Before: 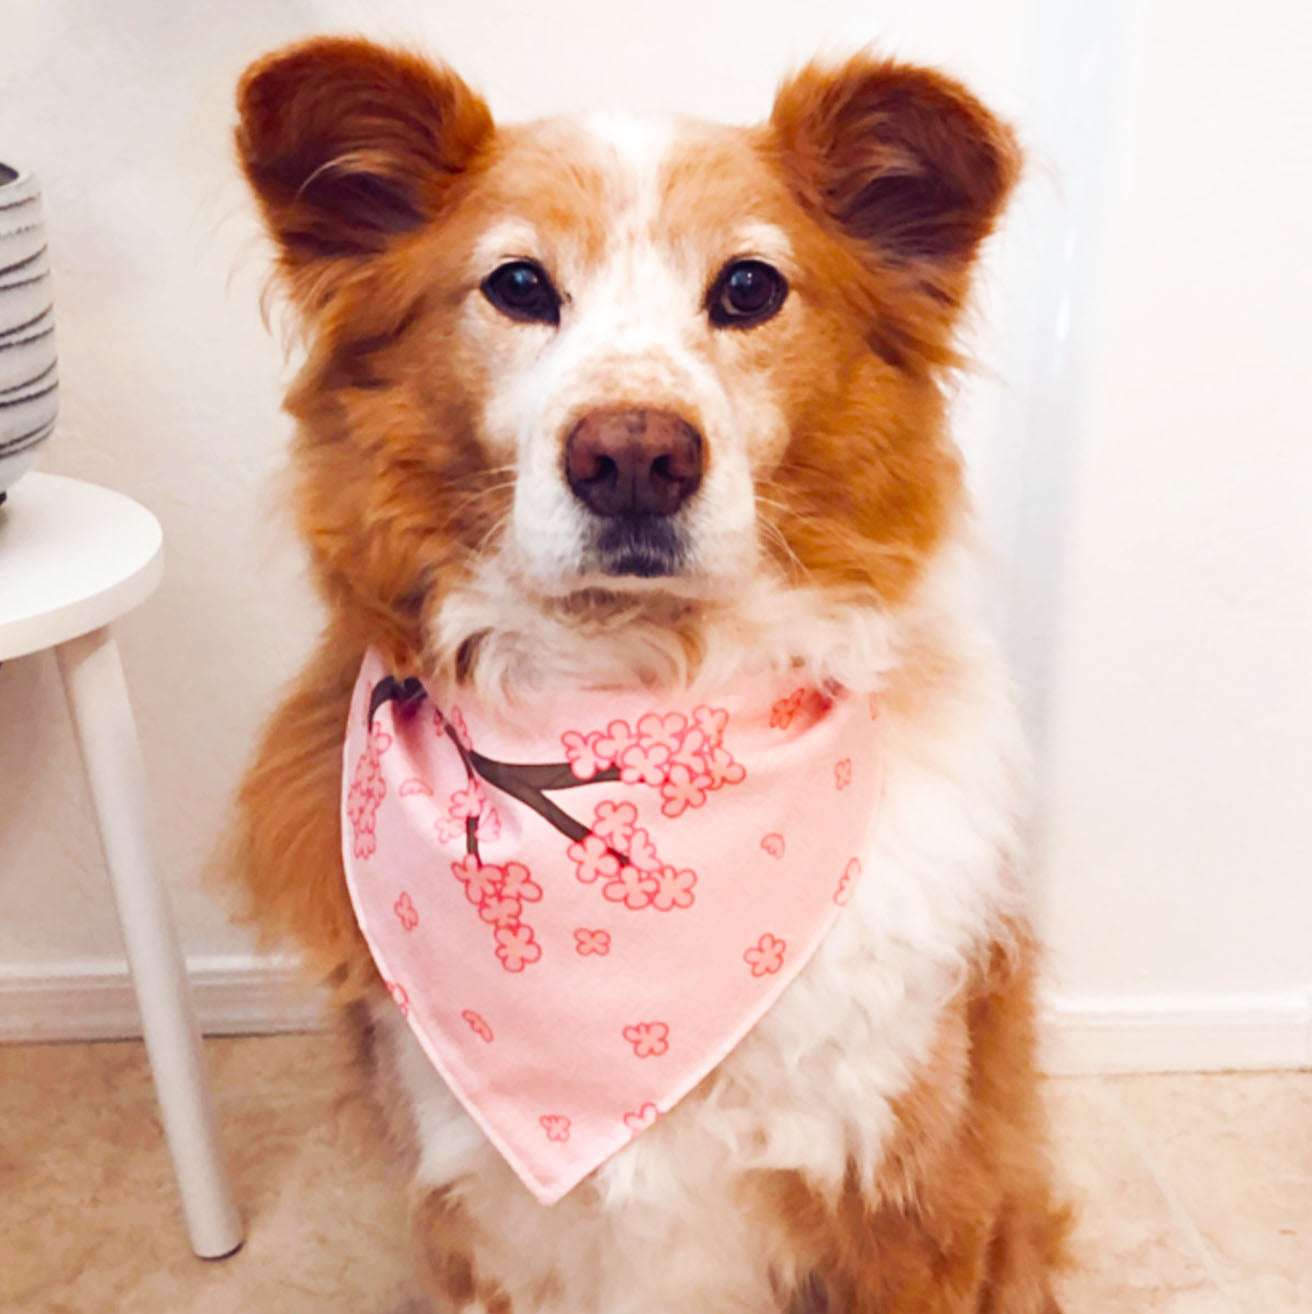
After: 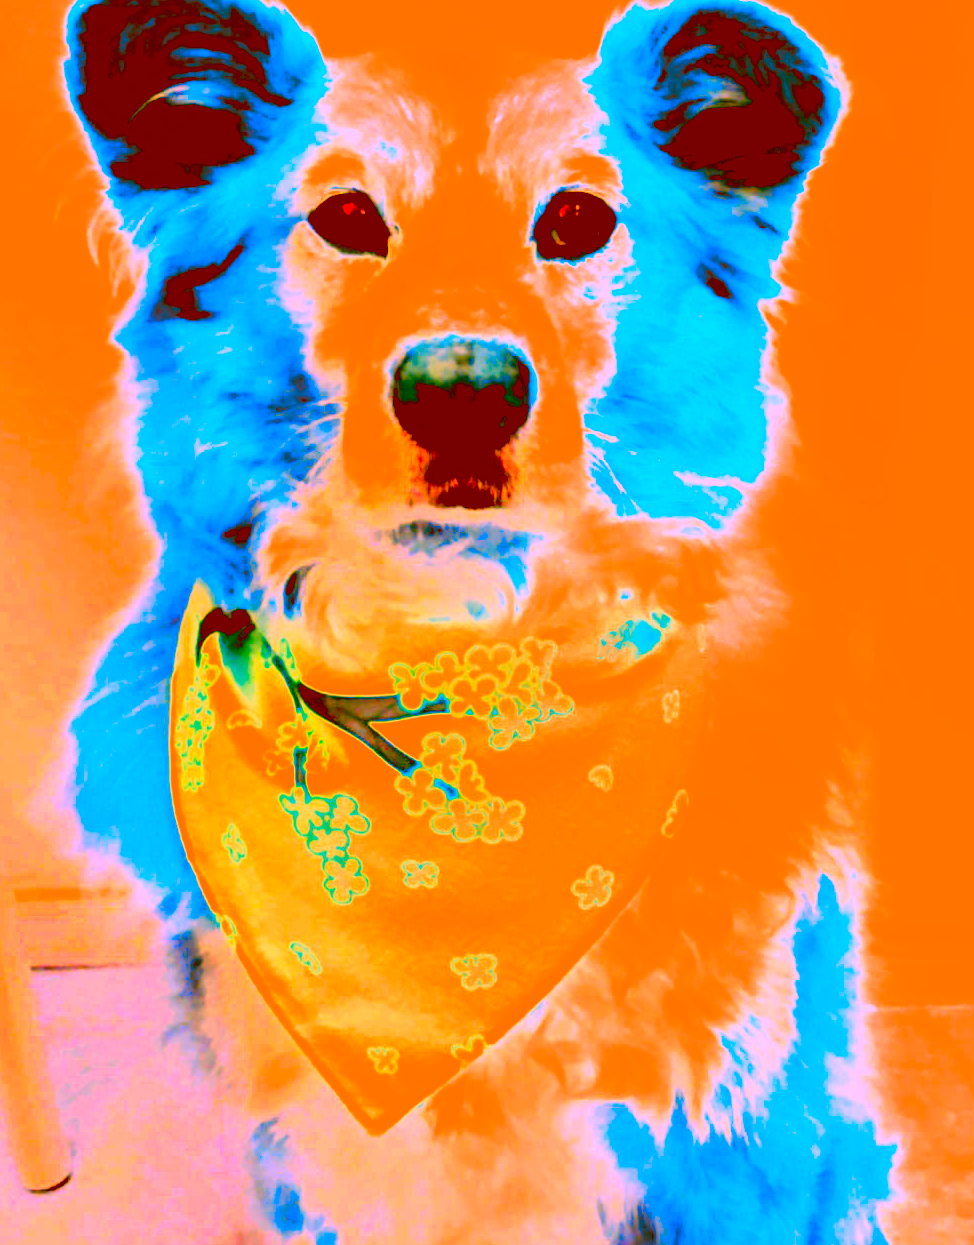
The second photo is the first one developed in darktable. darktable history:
filmic rgb: middle gray luminance 13.58%, black relative exposure -2.11 EV, white relative exposure 3.08 EV, target black luminance 0%, hardness 1.81, latitude 59.04%, contrast 1.733, highlights saturation mix 4.29%, shadows ↔ highlights balance -36.93%, add noise in highlights 0.002, color science v3 (2019), use custom middle-gray values true, contrast in highlights soft
exposure: black level correction 0.039, exposure 0.499 EV, compensate highlight preservation false
crop and rotate: left 13.165%, top 5.243%, right 12.55%
color correction: highlights a* -38.93, highlights b* -39.92, shadows a* -39.54, shadows b* -39.47, saturation -2.96
